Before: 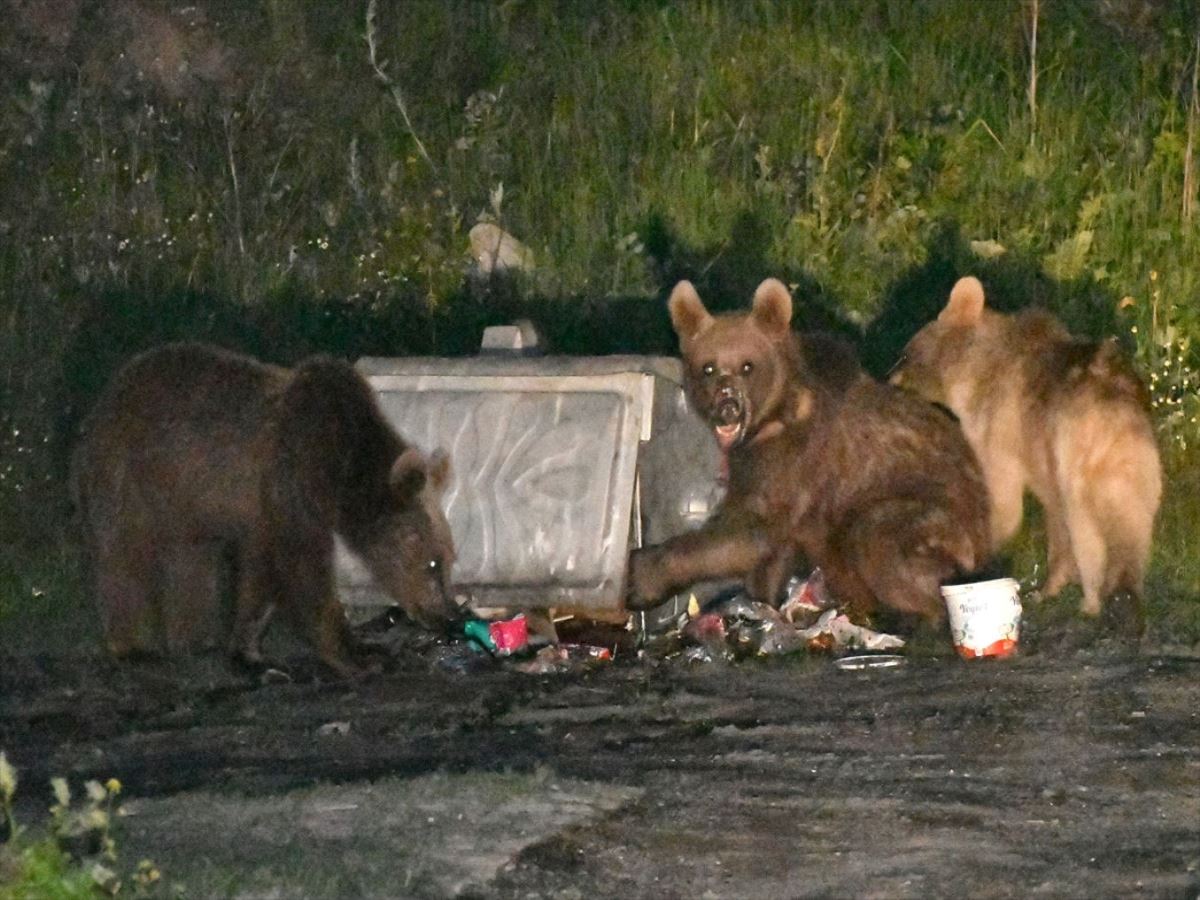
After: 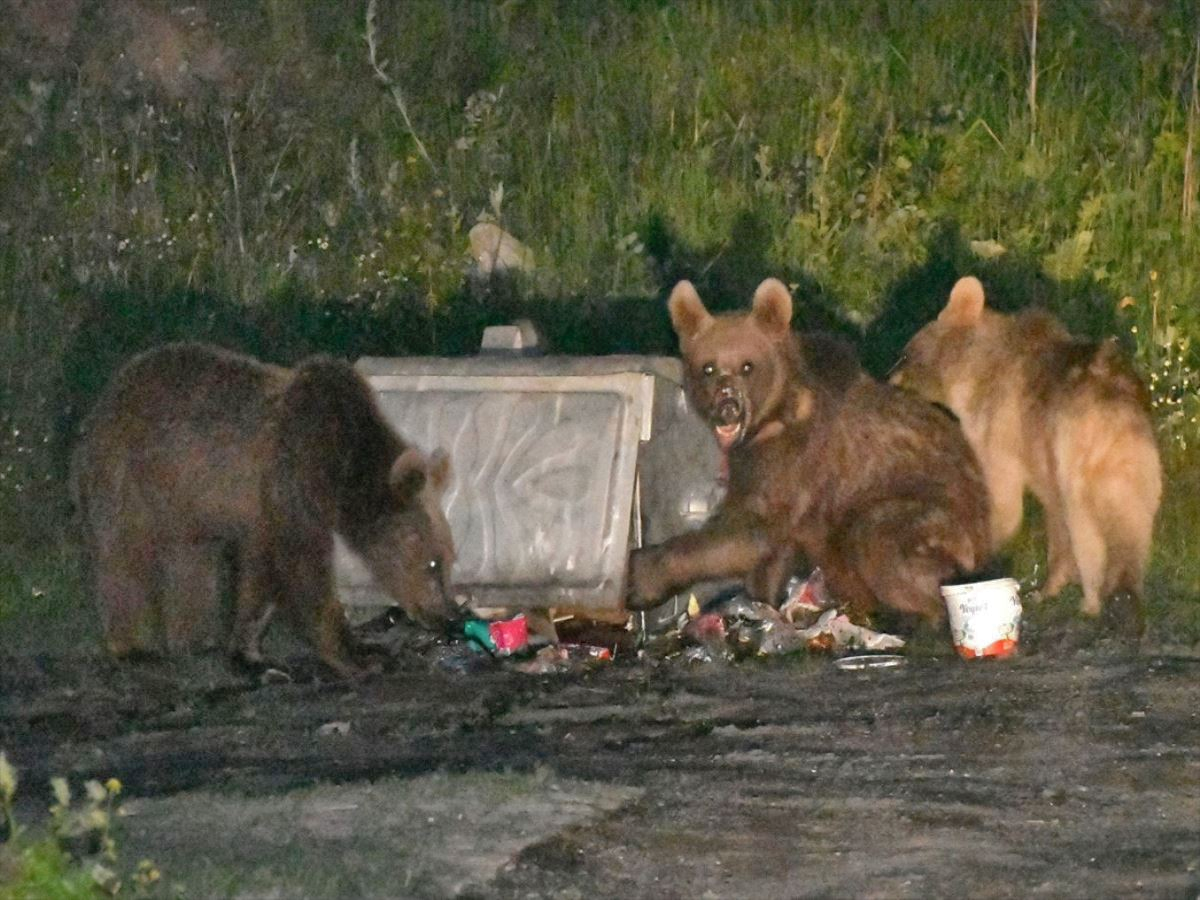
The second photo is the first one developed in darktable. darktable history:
shadows and highlights: highlights color adjustment 0.54%
